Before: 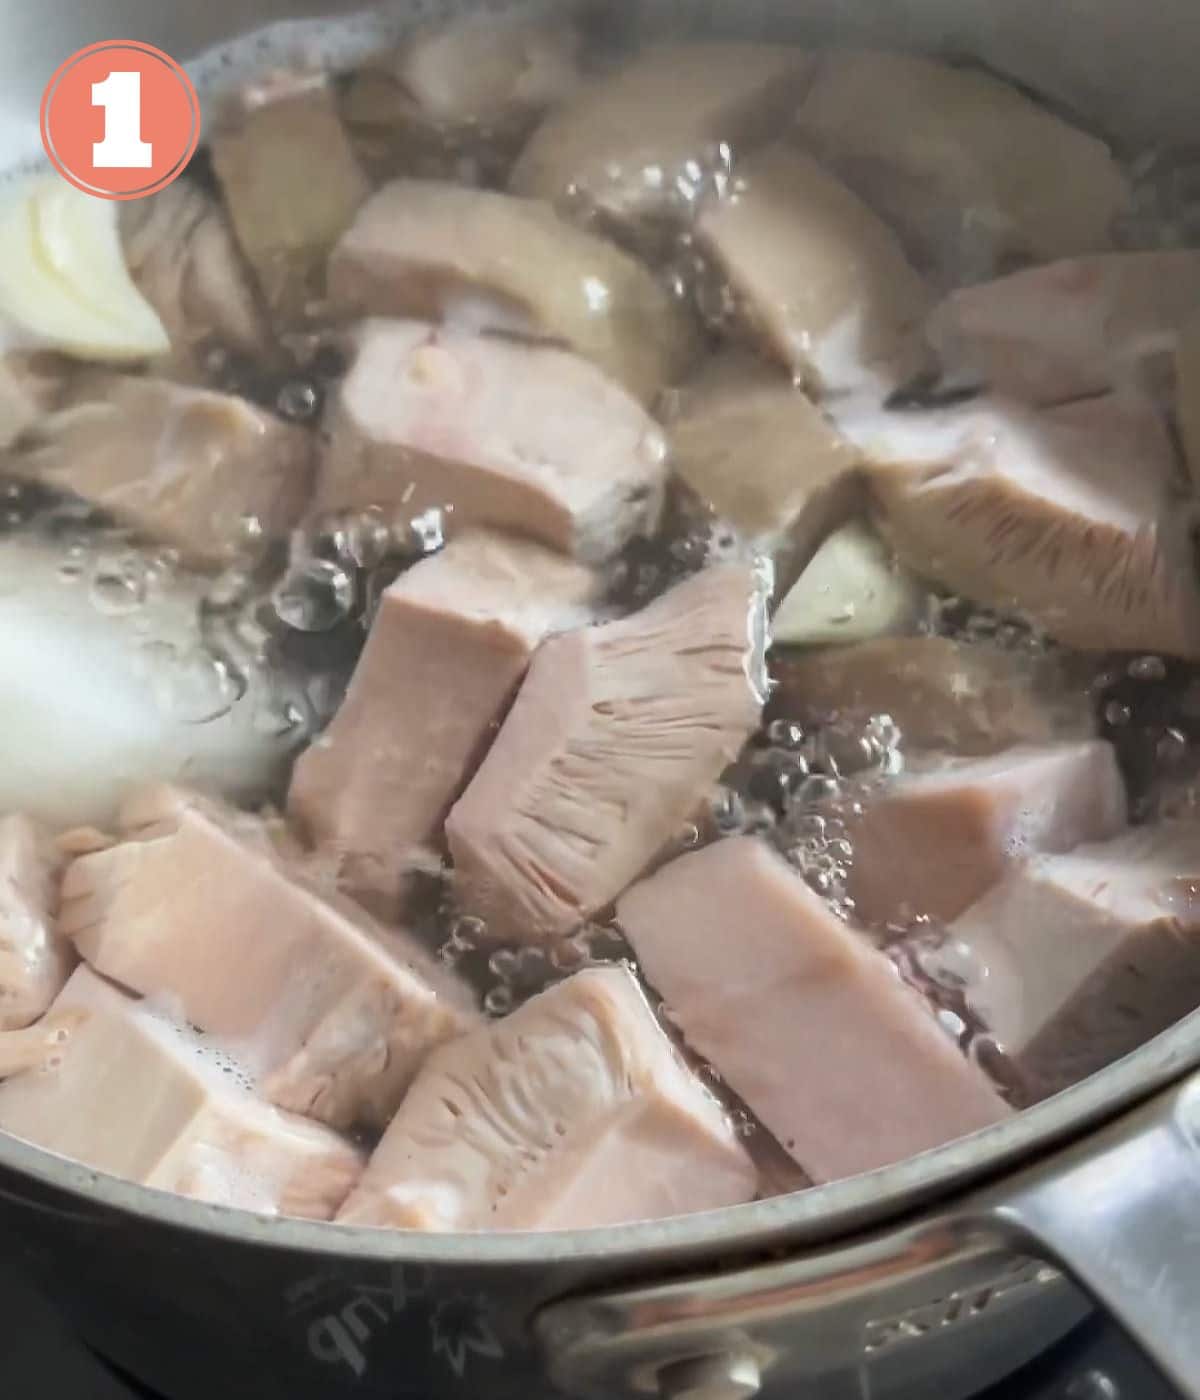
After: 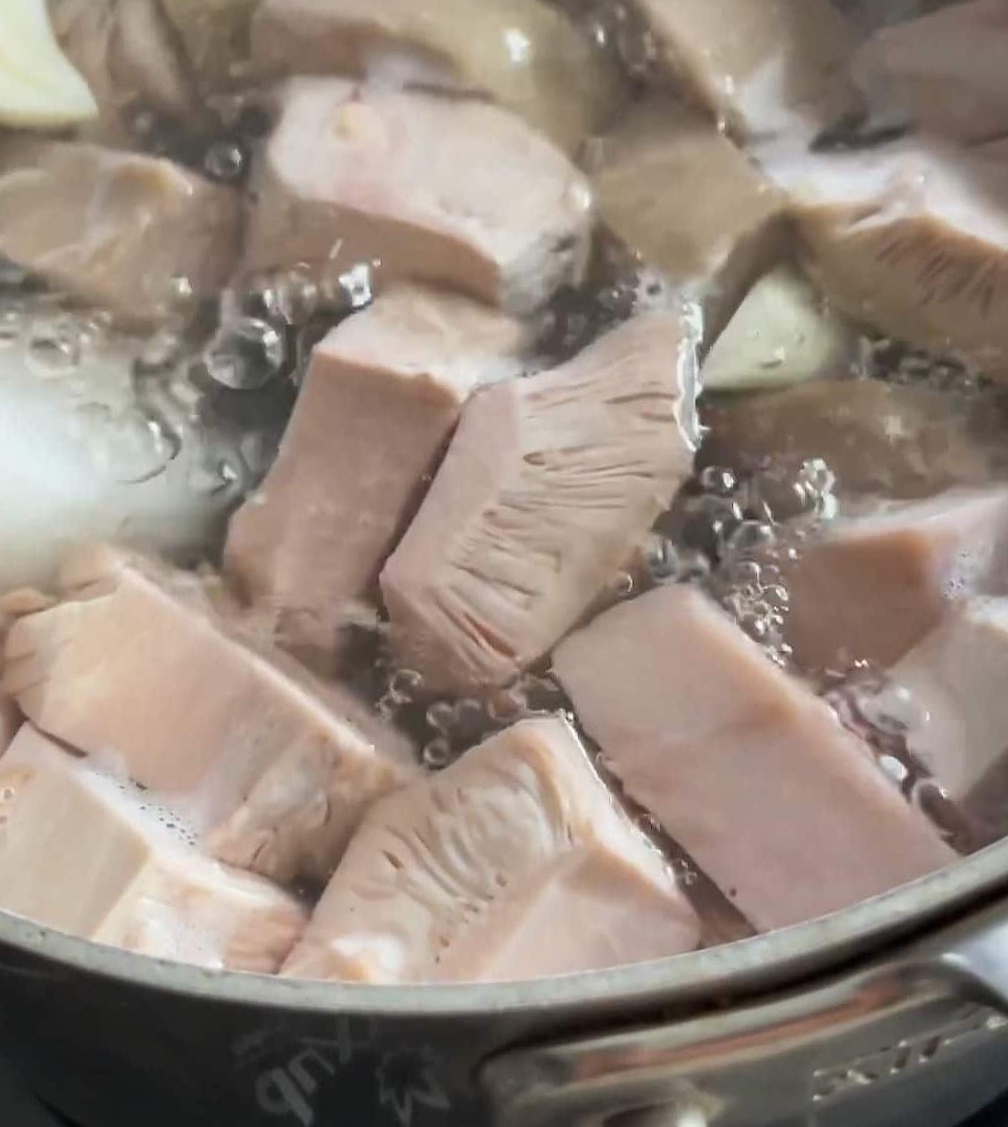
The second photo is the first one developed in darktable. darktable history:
crop and rotate: left 4.842%, top 15.51%, right 10.668%
rotate and perspective: rotation -1.32°, lens shift (horizontal) -0.031, crop left 0.015, crop right 0.985, crop top 0.047, crop bottom 0.982
